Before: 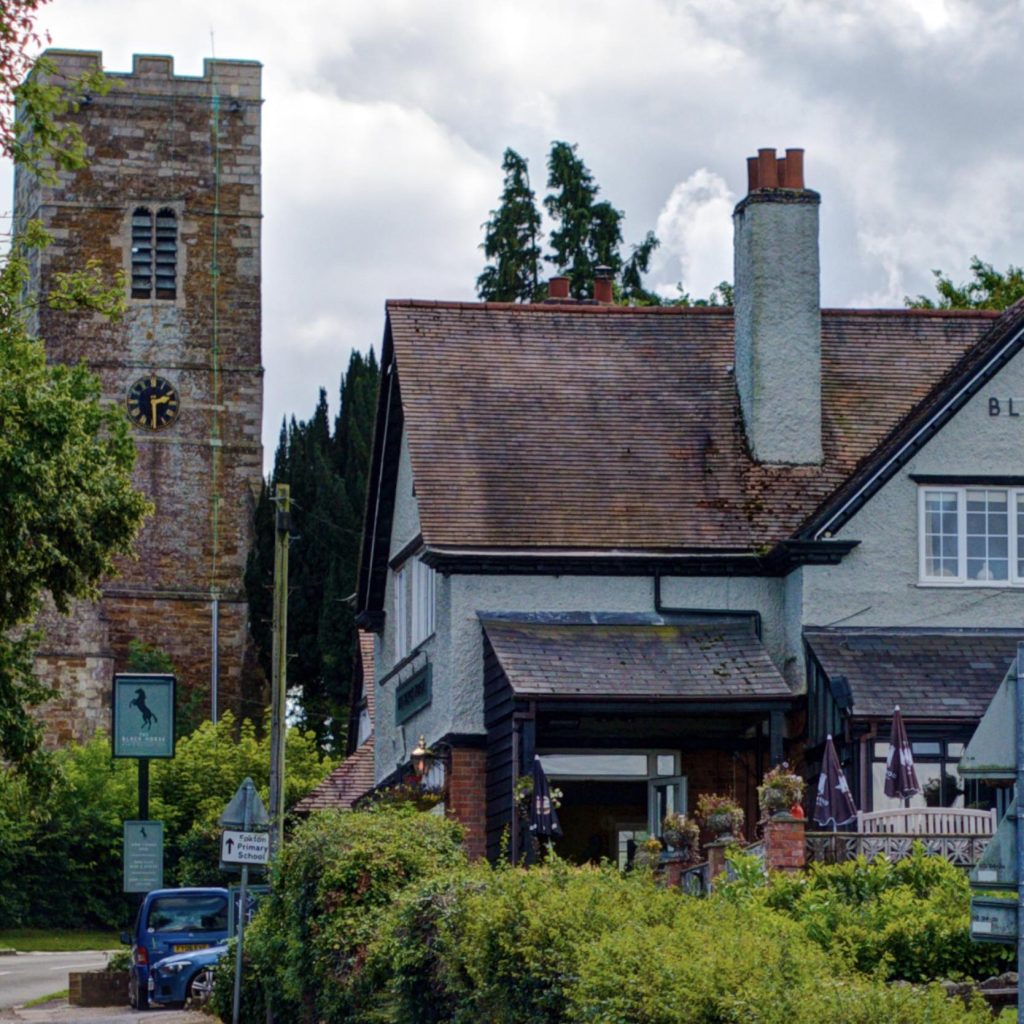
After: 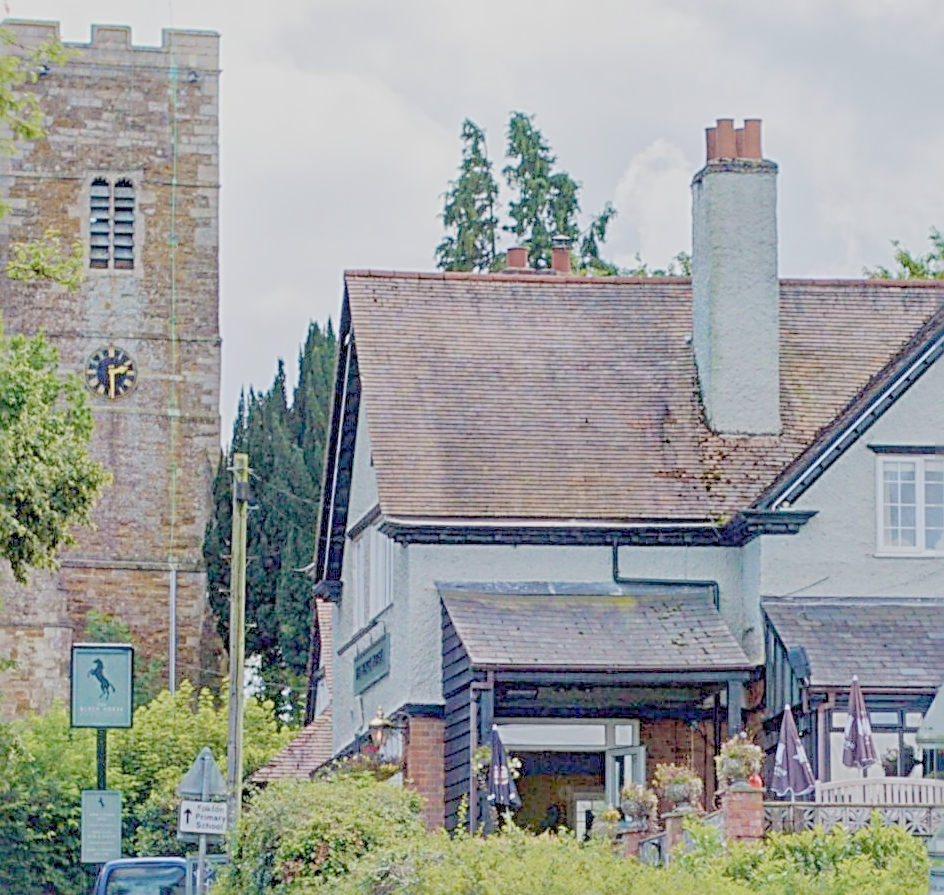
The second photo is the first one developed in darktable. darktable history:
crop: left 4.13%, top 3%, right 3.68%, bottom 9.53%
levels: levels [0, 0.467, 1]
sharpen: radius 3.56, amount 0.927, threshold 2
filmic rgb: hardness 4.17, contrast 0.84, color science v6 (2022)
